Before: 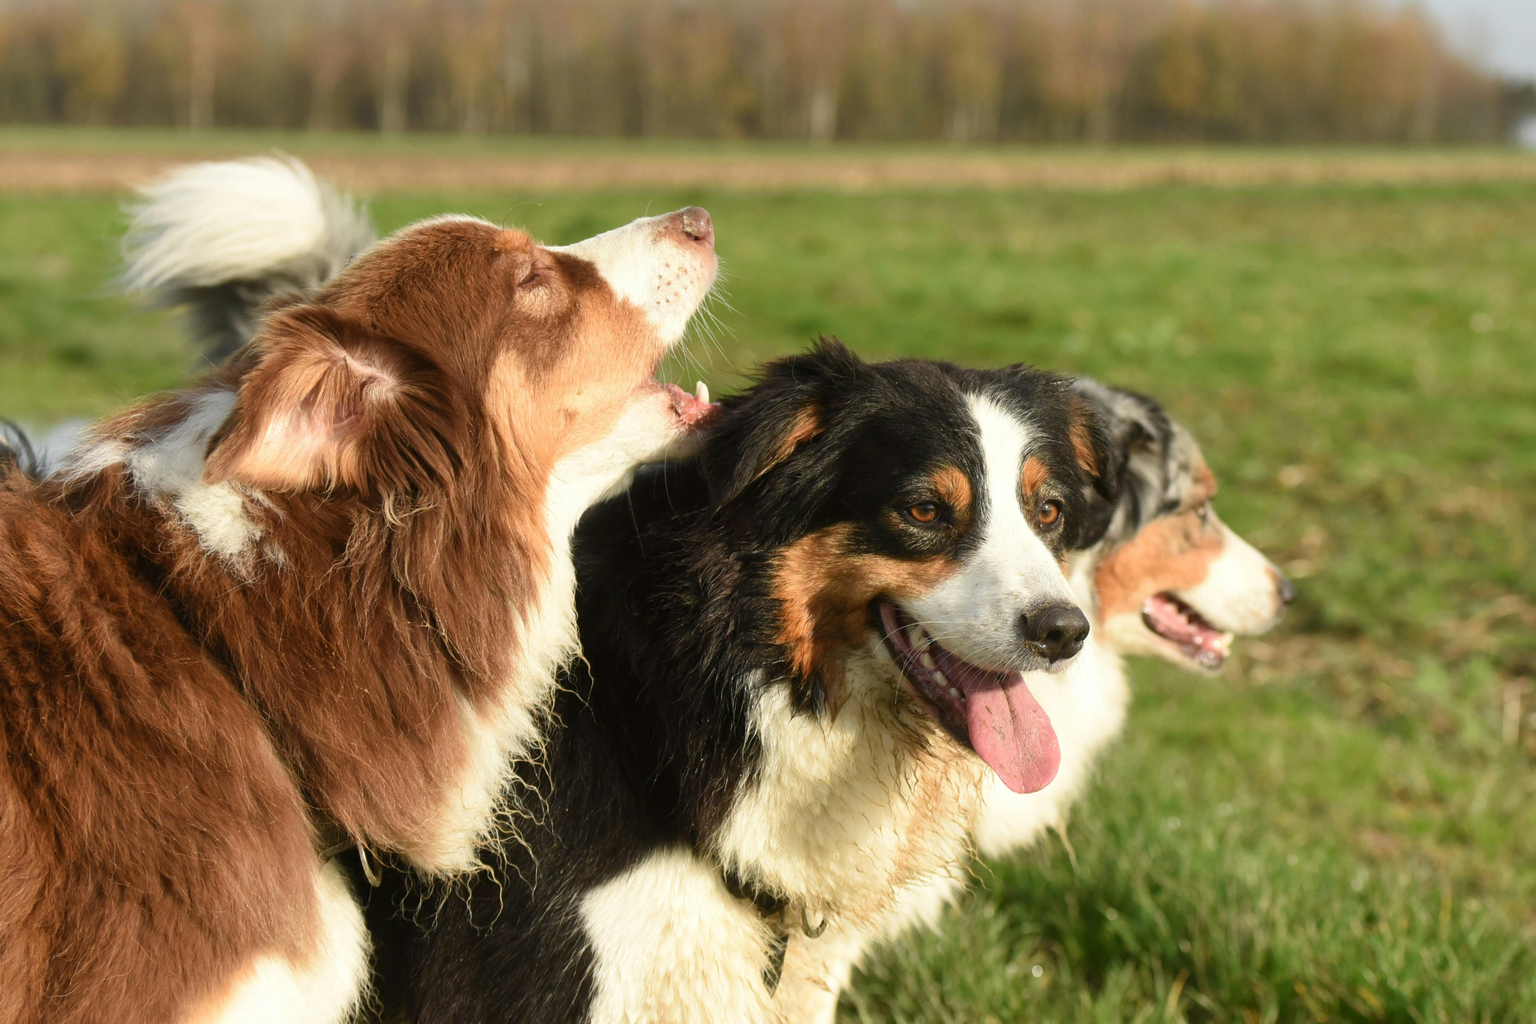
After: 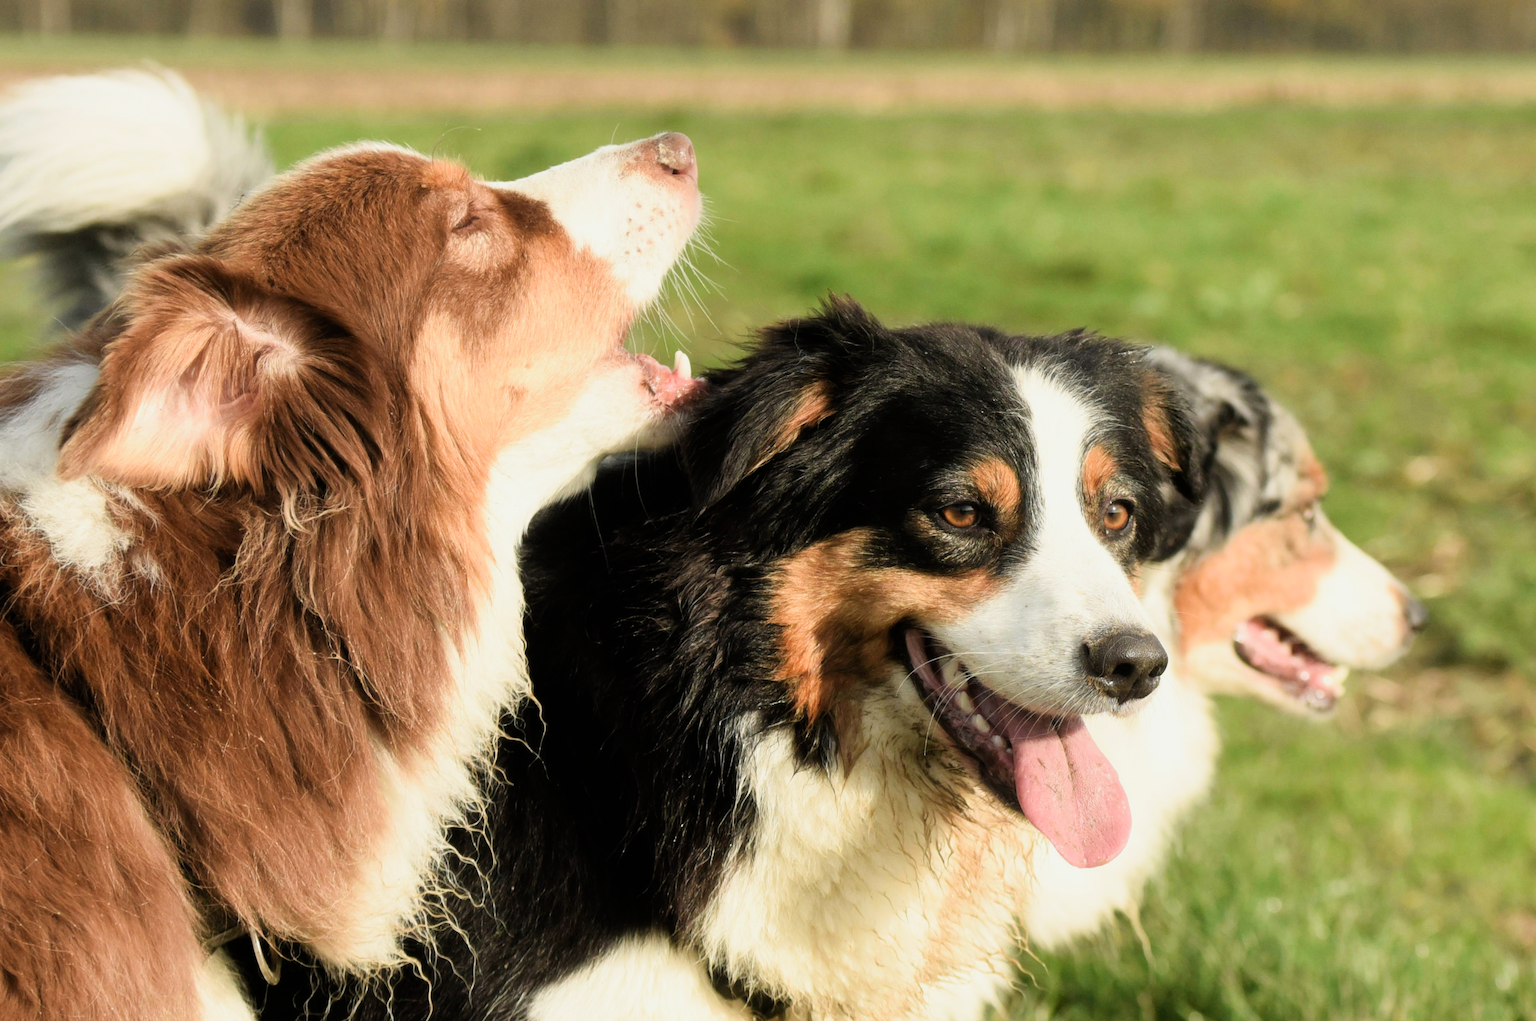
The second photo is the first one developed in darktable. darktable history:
exposure: black level correction 0, exposure 0.498 EV, compensate highlight preservation false
haze removal: strength -0.096, compatibility mode true, adaptive false
crop and rotate: left 10.301%, top 9.922%, right 9.926%, bottom 10.517%
filmic rgb: black relative exposure -7.96 EV, white relative exposure 4.04 EV, hardness 4.17, latitude 50.12%, contrast 1.1
